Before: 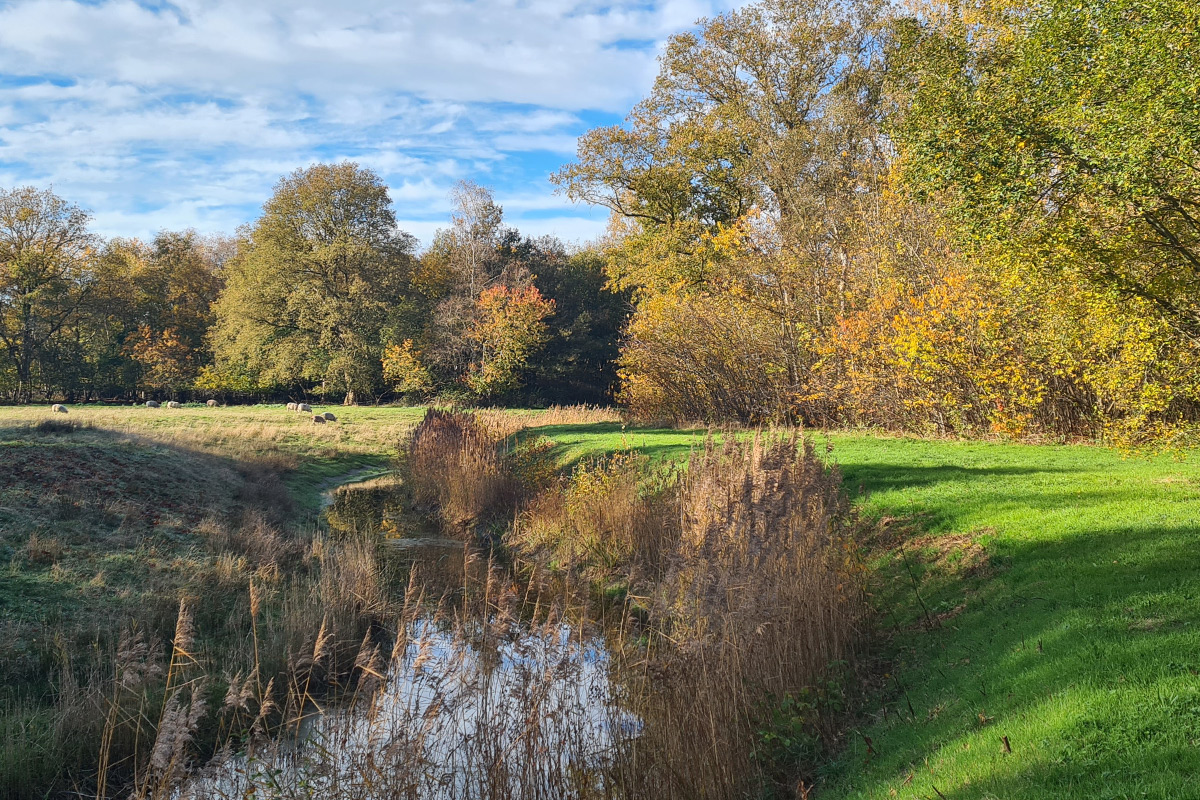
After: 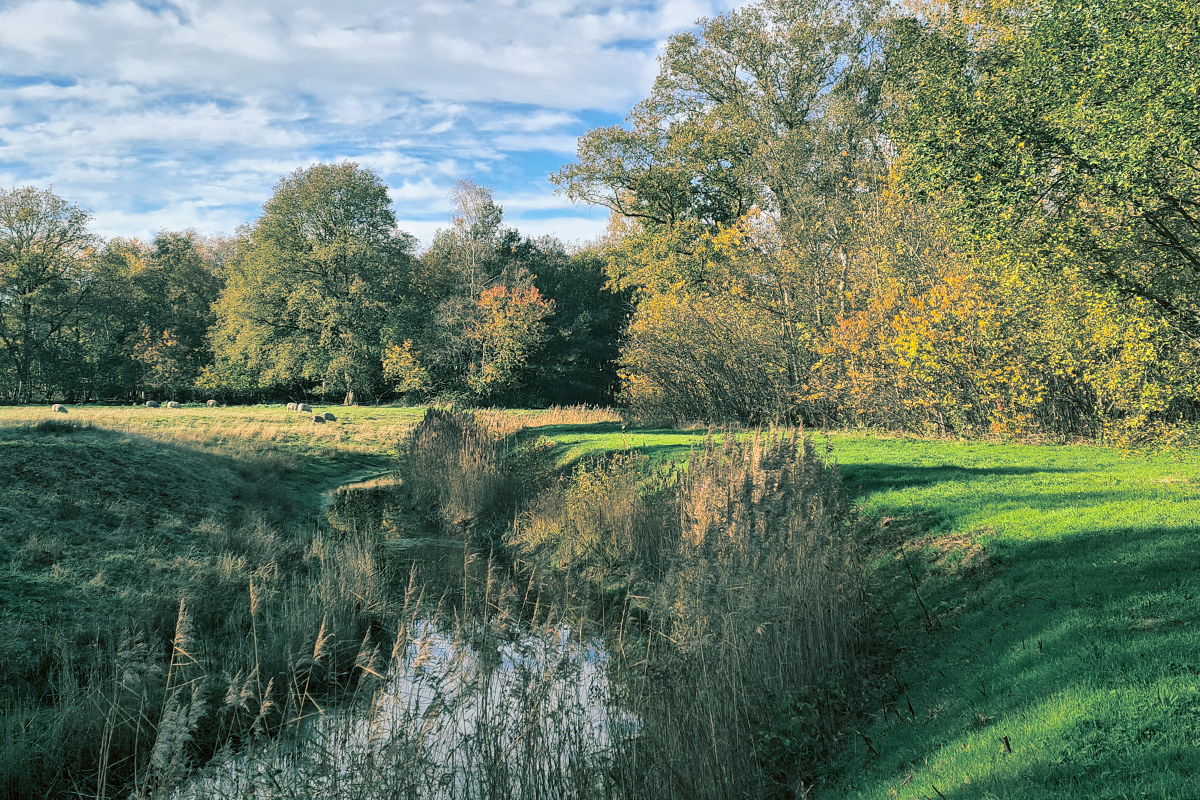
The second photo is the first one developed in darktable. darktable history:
local contrast: mode bilateral grid, contrast 28, coarseness 16, detail 115%, midtone range 0.2
split-toning: shadows › hue 183.6°, shadows › saturation 0.52, highlights › hue 0°, highlights › saturation 0
color correction: highlights a* -0.482, highlights b* 0.161, shadows a* 4.66, shadows b* 20.72
